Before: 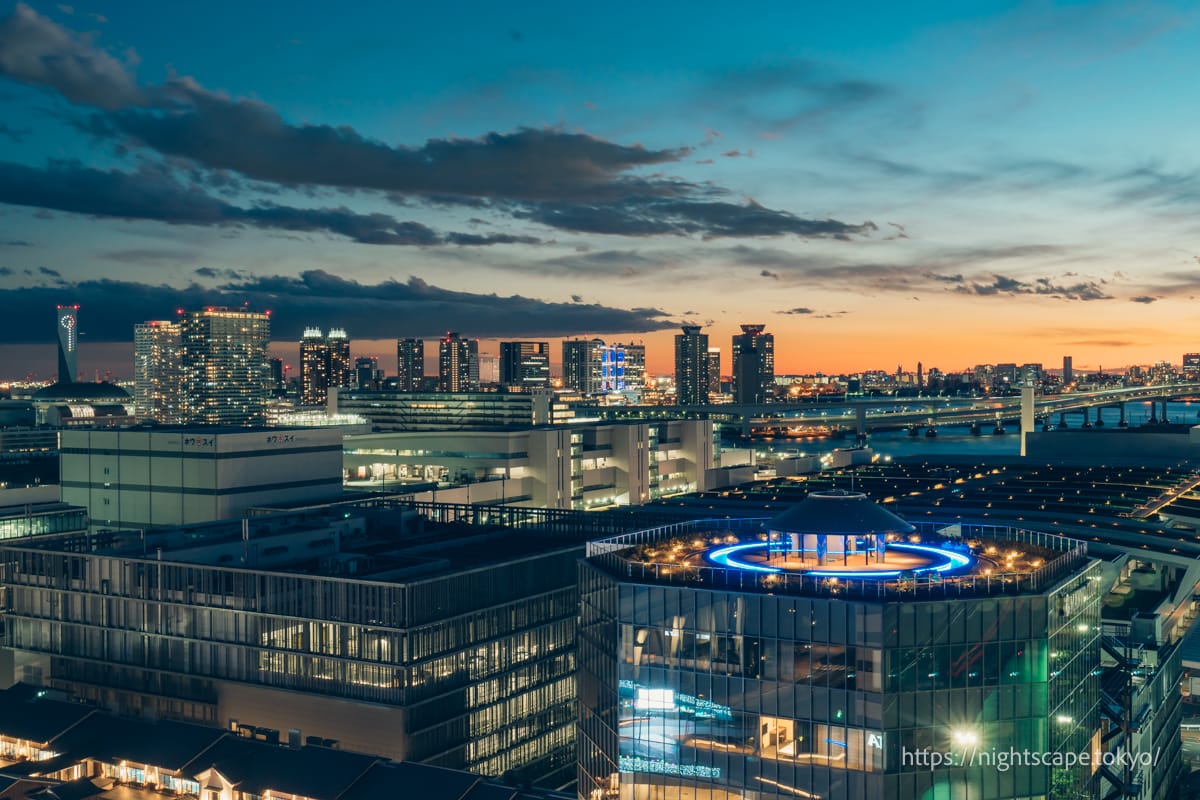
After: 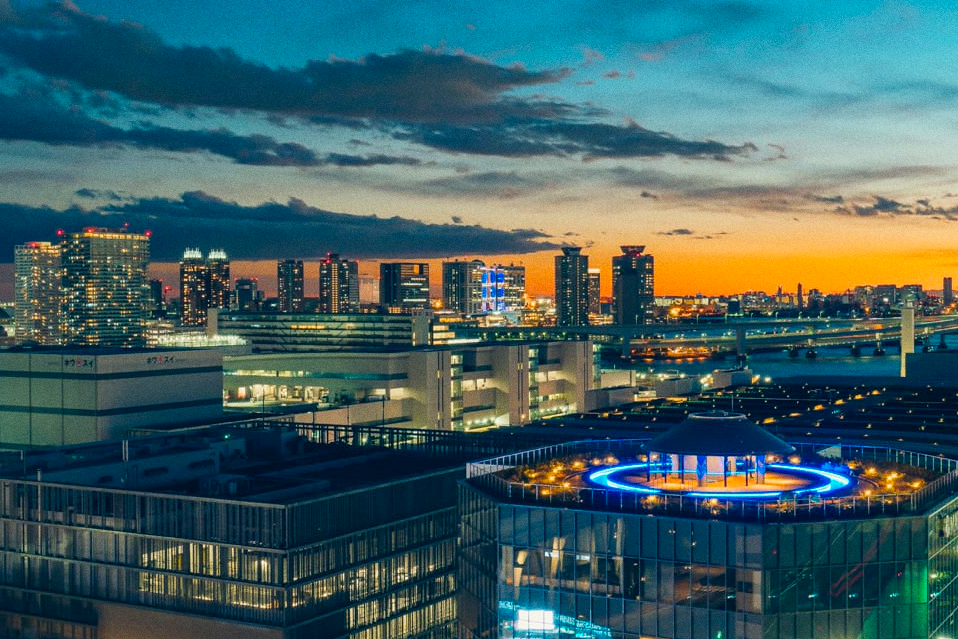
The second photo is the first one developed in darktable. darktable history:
color balance rgb: linear chroma grading › global chroma 15%, perceptual saturation grading › global saturation 30%
crop and rotate: left 10.071%, top 10.071%, right 10.02%, bottom 10.02%
grain: coarseness 0.09 ISO
